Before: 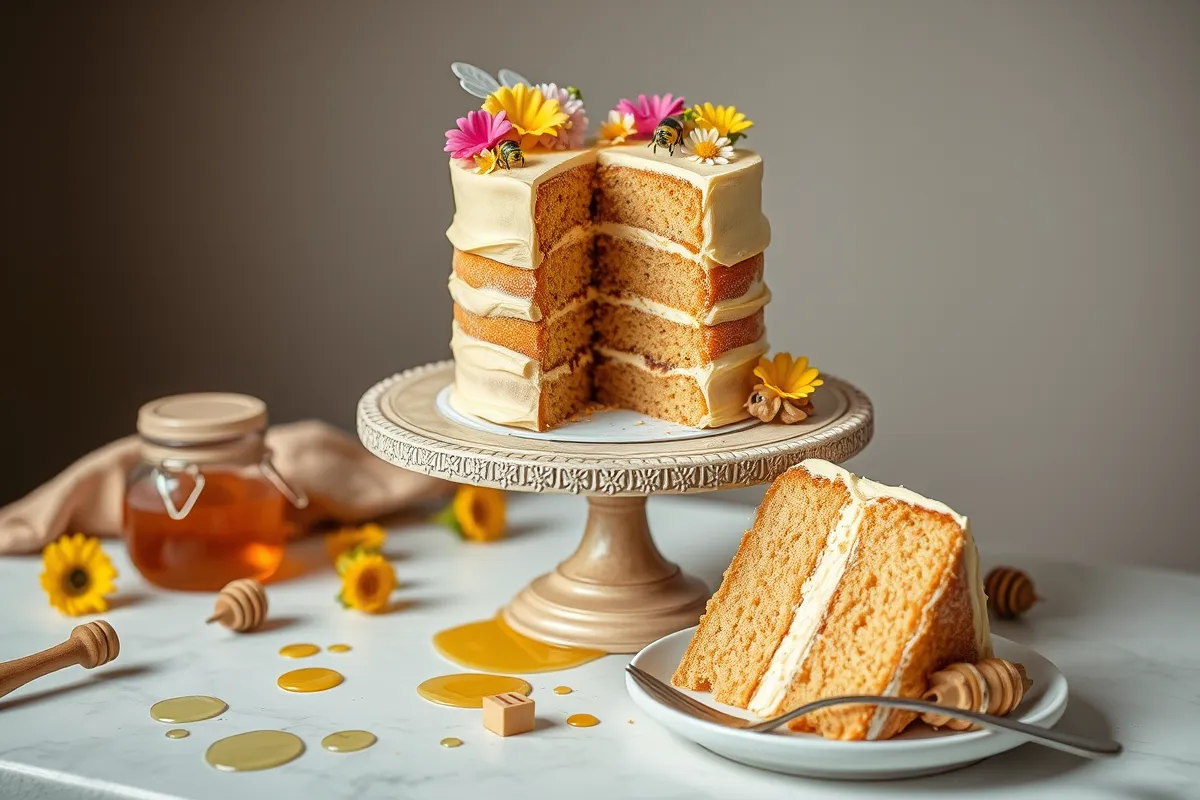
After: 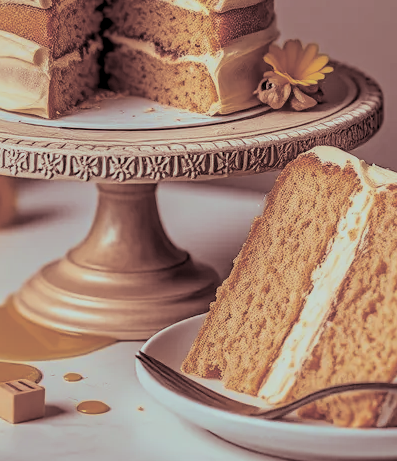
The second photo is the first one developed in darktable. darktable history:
split-toning: shadows › saturation 0.3, highlights › hue 180°, highlights › saturation 0.3, compress 0%
shadows and highlights: shadows 25, white point adjustment -3, highlights -30
local contrast: detail 130%
filmic rgb: black relative exposure -7.65 EV, white relative exposure 4.56 EV, hardness 3.61, color science v6 (2022)
crop: left 40.878%, top 39.176%, right 25.993%, bottom 3.081%
haze removal: compatibility mode true, adaptive false
